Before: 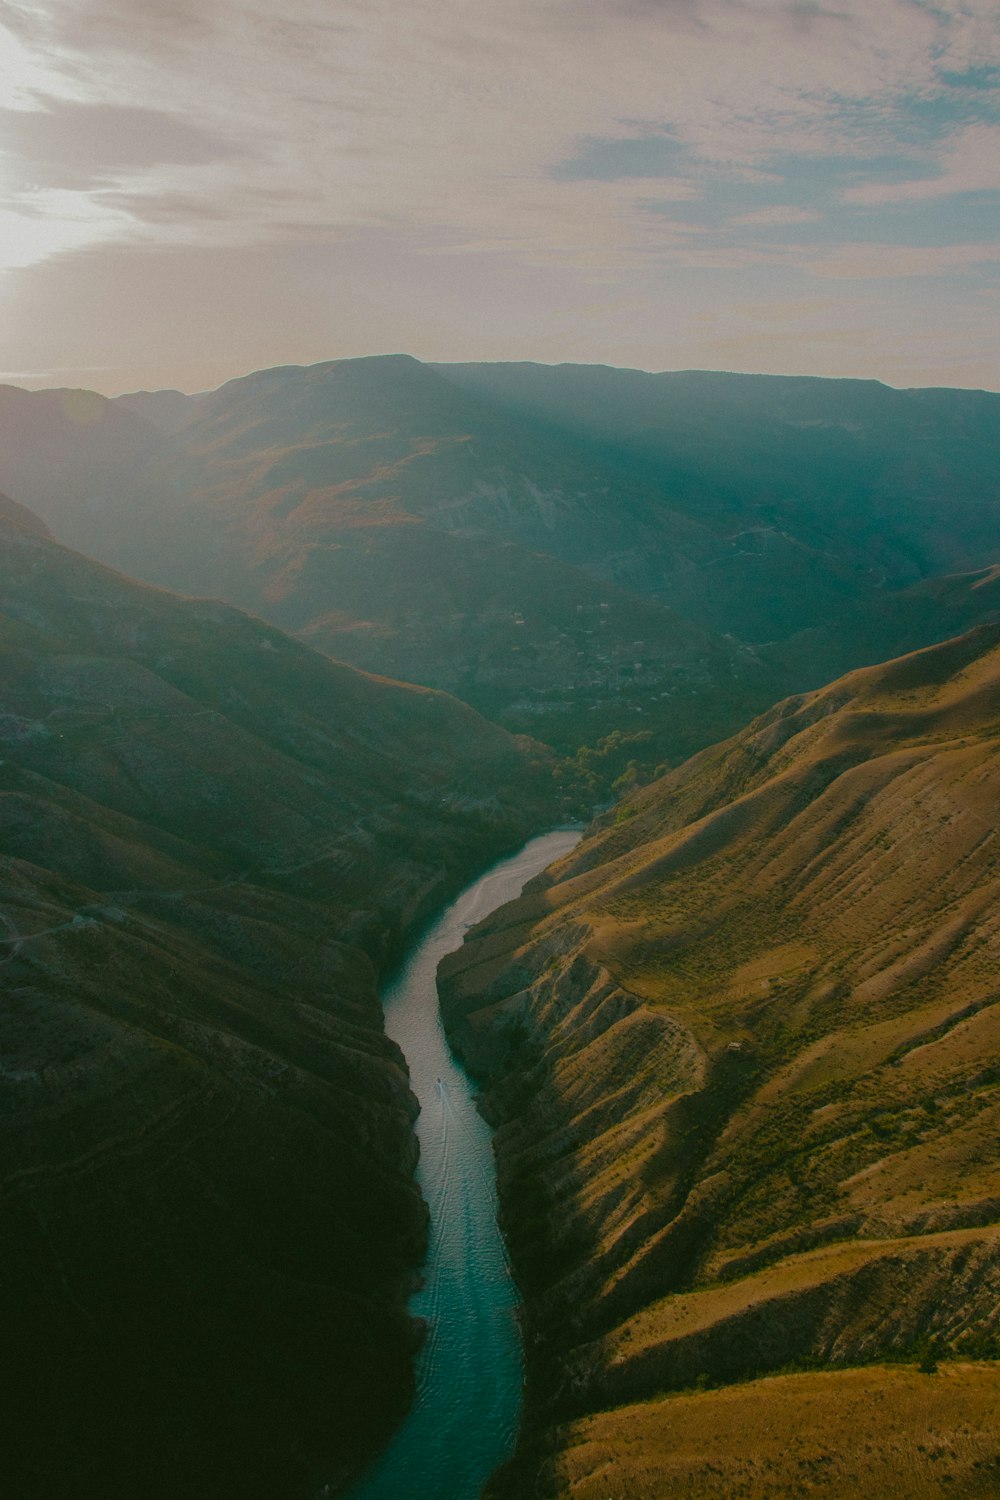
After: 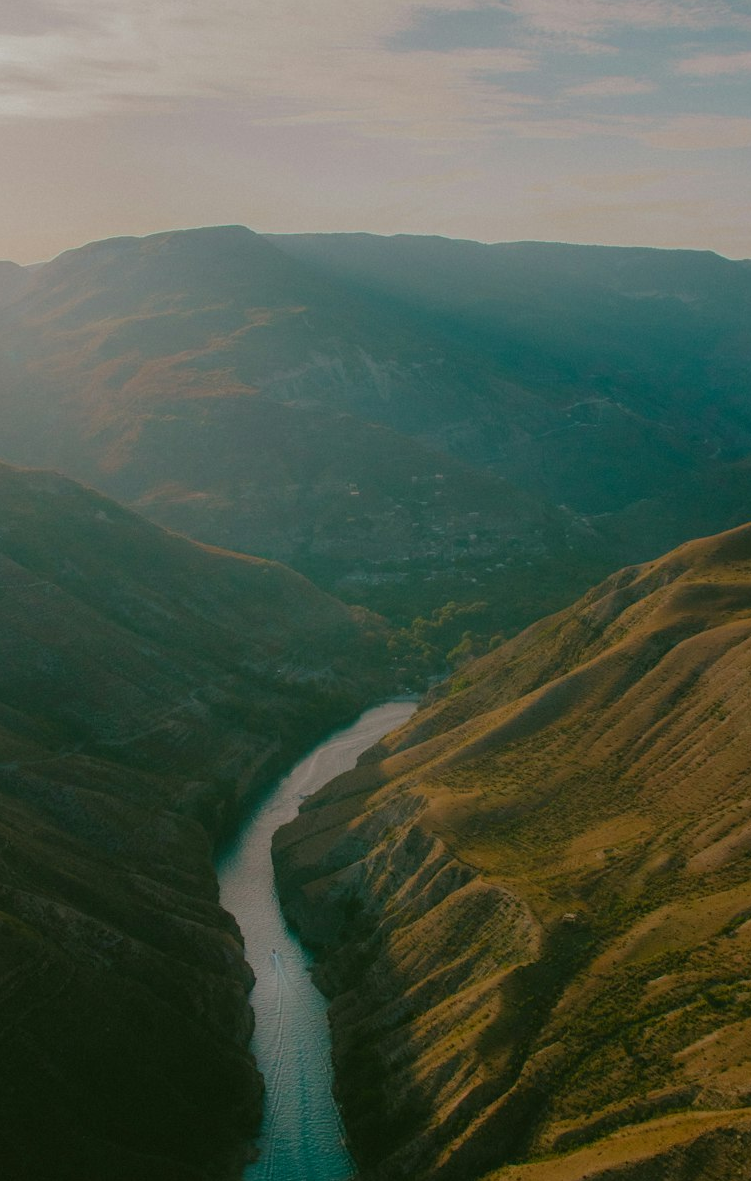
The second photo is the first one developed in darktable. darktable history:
crop: left 16.589%, top 8.629%, right 8.293%, bottom 12.604%
